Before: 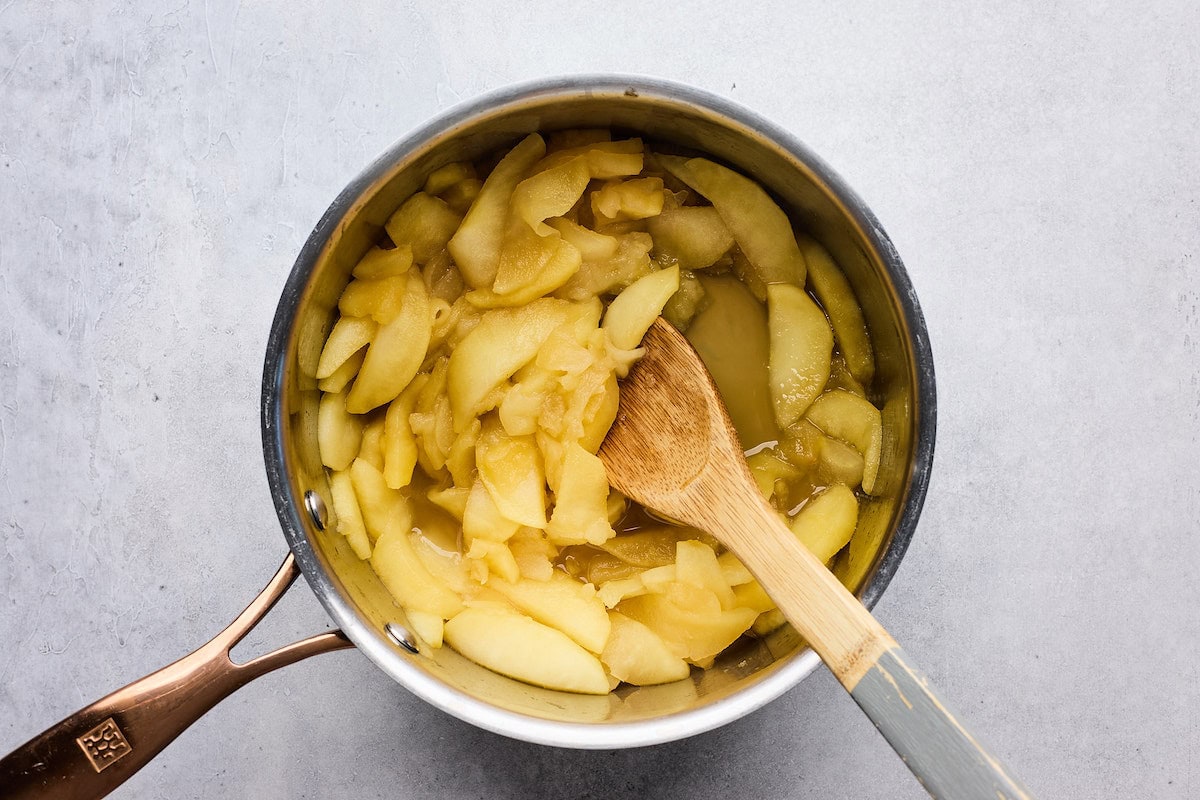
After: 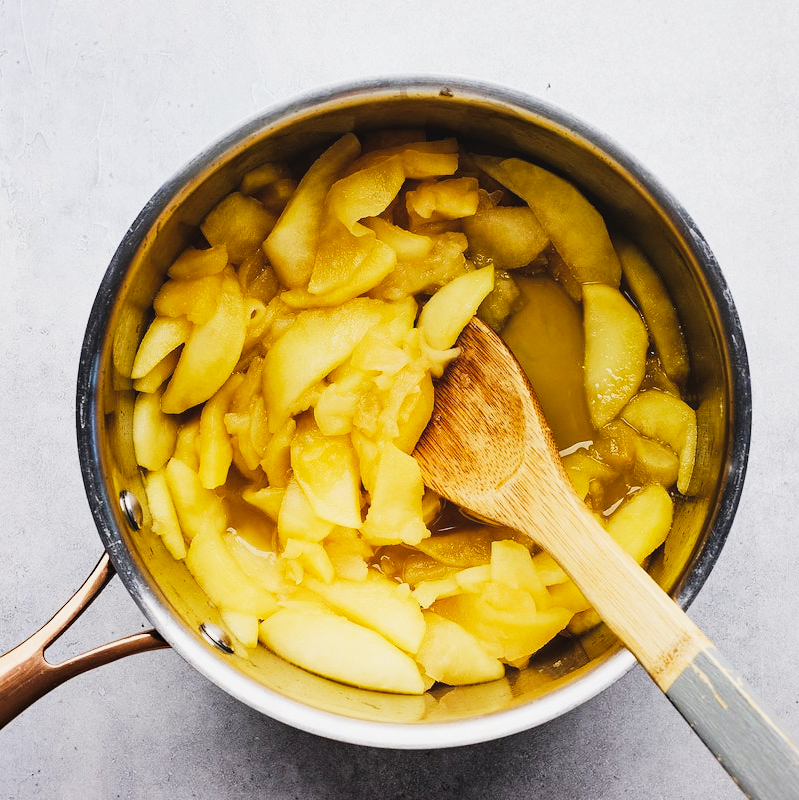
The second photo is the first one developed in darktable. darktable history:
haze removal: compatibility mode true, adaptive false
exposure: black level correction -0.016, exposure -1.018 EV, compensate highlight preservation false
crop: left 15.419%, right 17.914%
base curve: curves: ch0 [(0, 0) (0.007, 0.004) (0.027, 0.03) (0.046, 0.07) (0.207, 0.54) (0.442, 0.872) (0.673, 0.972) (1, 1)], preserve colors none
